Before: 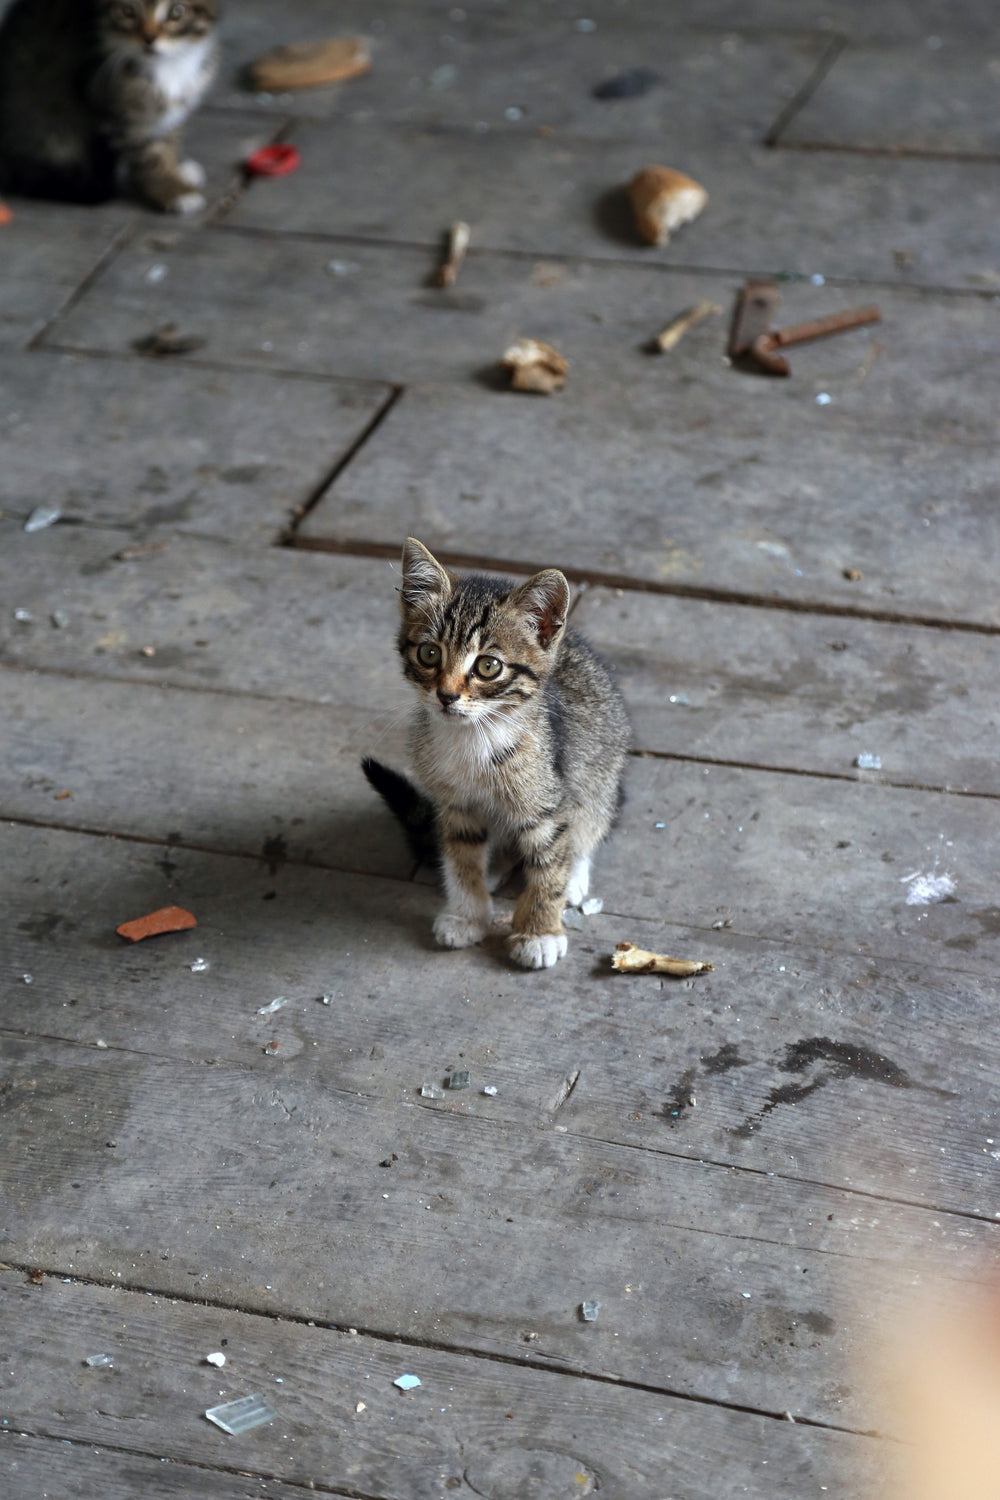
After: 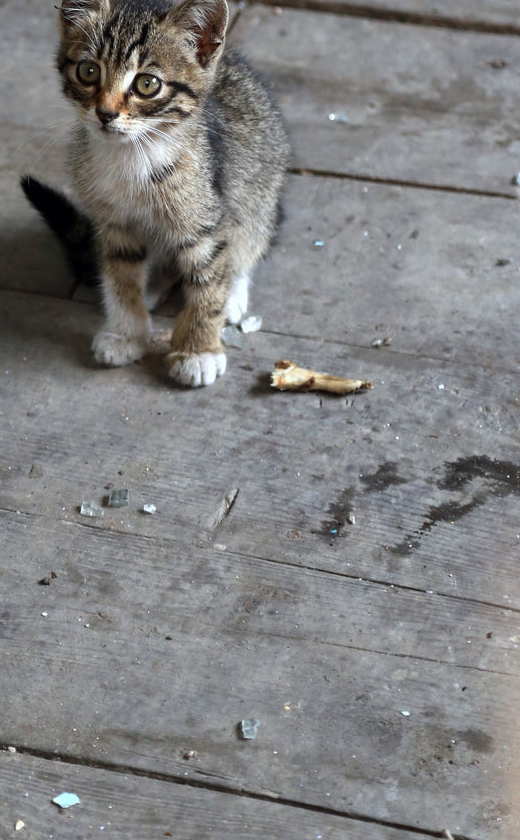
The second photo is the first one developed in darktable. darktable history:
crop: left 34.178%, top 38.803%, right 13.722%, bottom 5.155%
